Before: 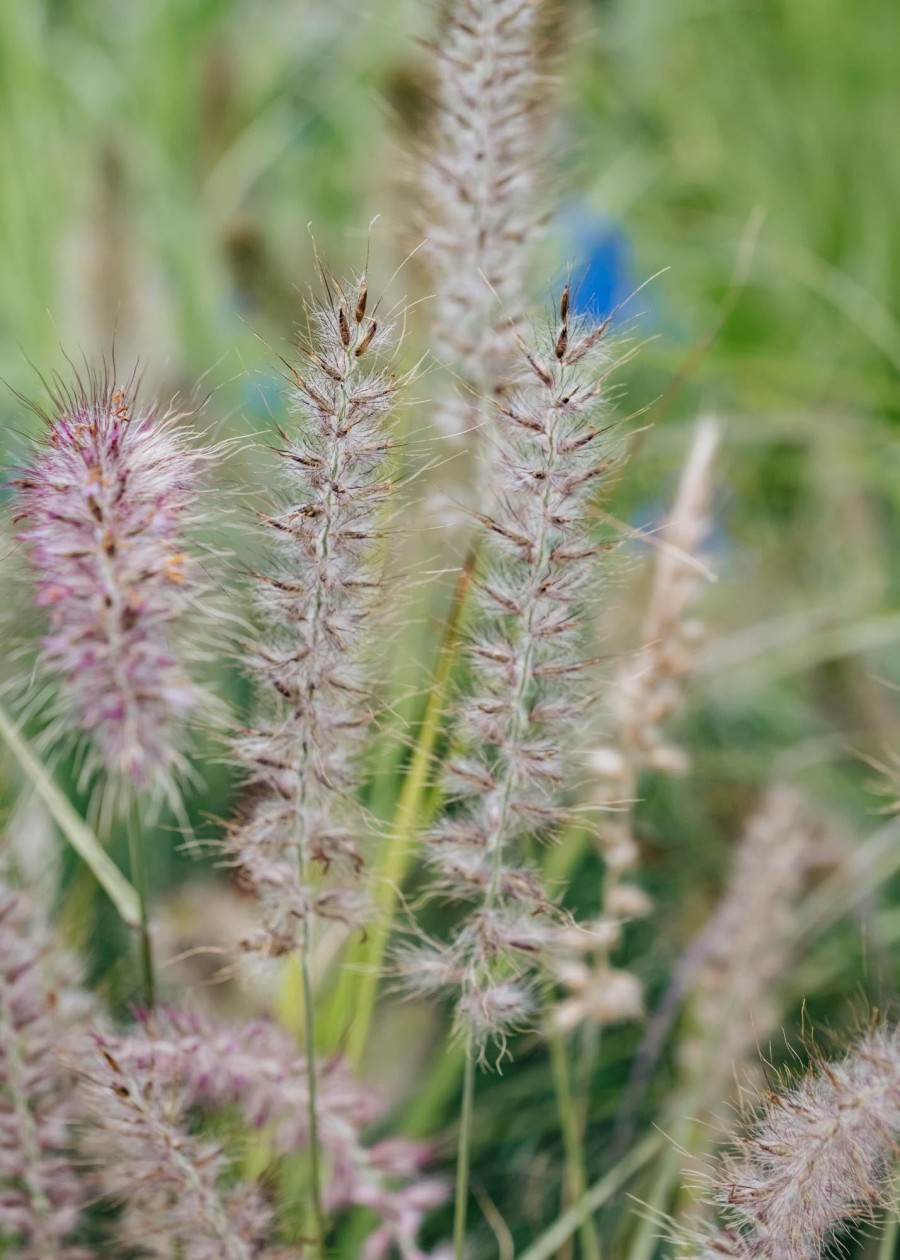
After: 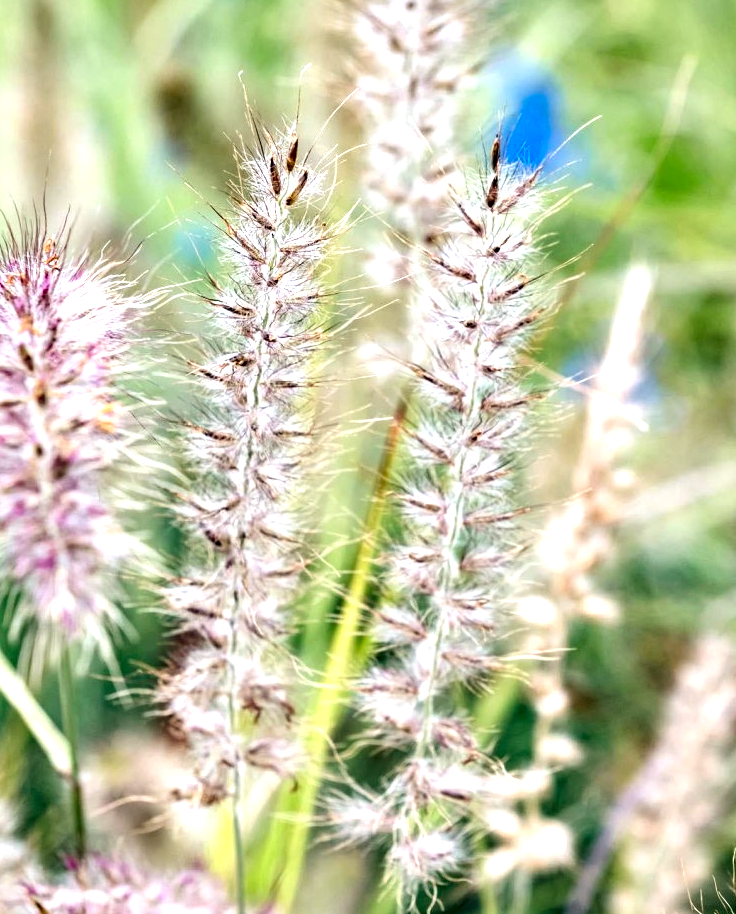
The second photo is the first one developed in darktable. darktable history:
crop: left 7.756%, top 11.999%, right 10.462%, bottom 15.435%
contrast equalizer: y [[0.6 ×6], [0.55 ×6], [0 ×6], [0 ×6], [0 ×6]]
exposure: exposure 1 EV, compensate highlight preservation false
